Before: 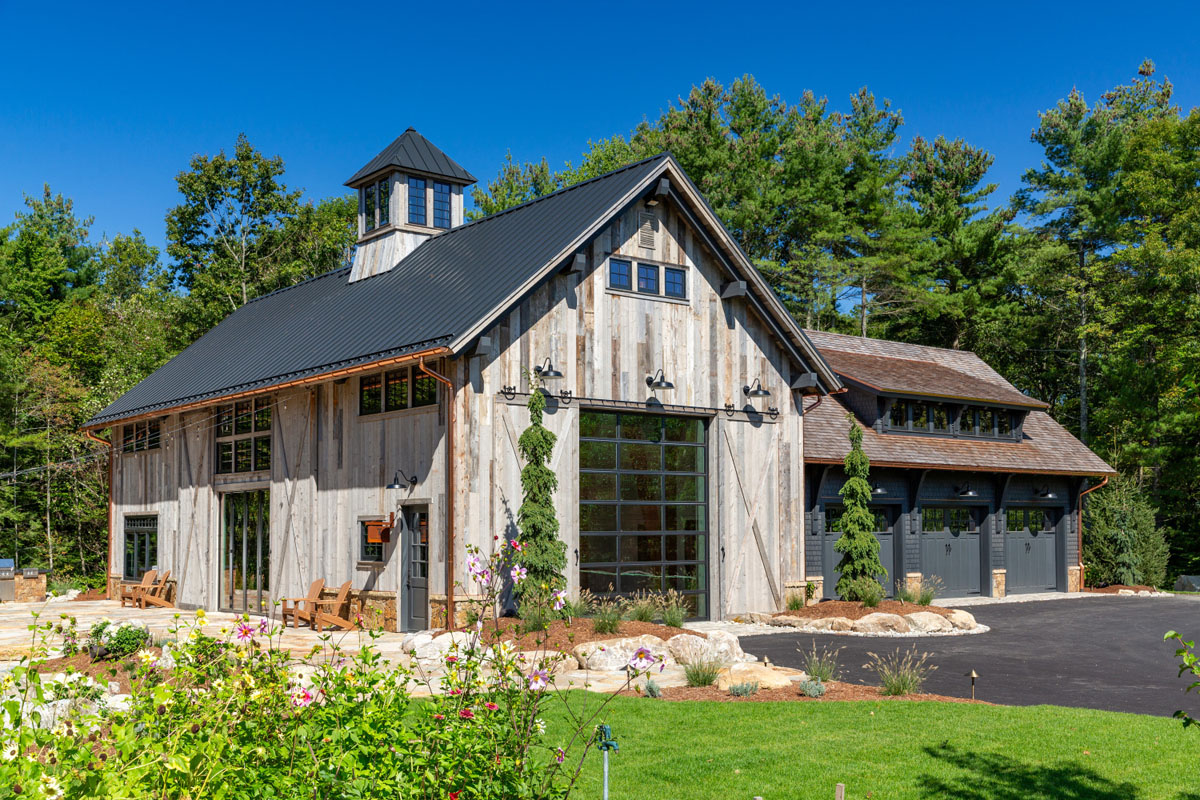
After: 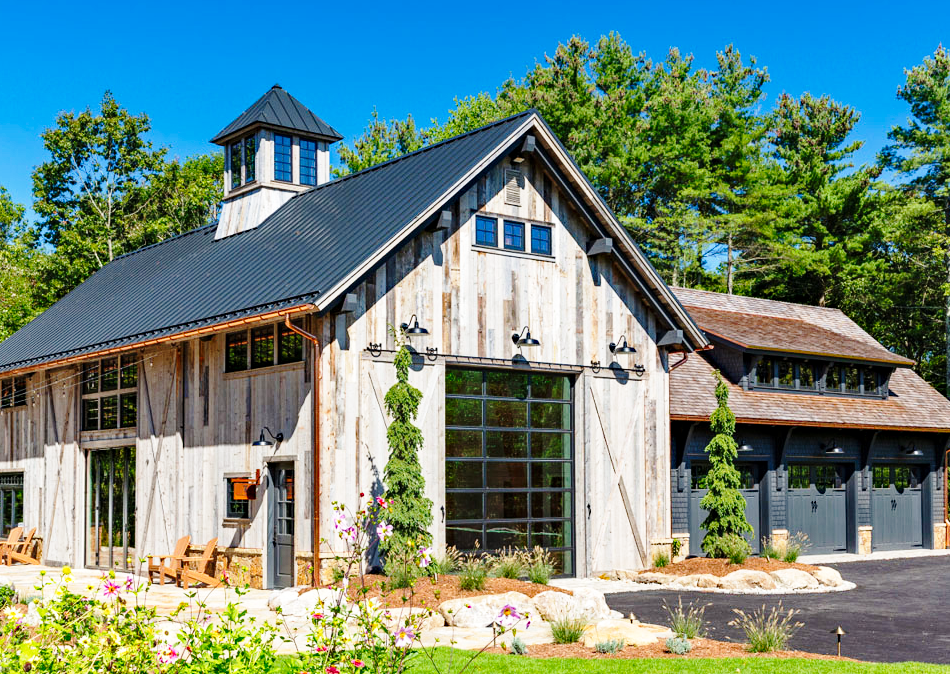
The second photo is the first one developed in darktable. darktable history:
haze removal: strength 0.29, distance 0.25, compatibility mode true, adaptive false
base curve: curves: ch0 [(0, 0) (0.028, 0.03) (0.121, 0.232) (0.46, 0.748) (0.859, 0.968) (1, 1)], preserve colors none
crop: left 11.225%, top 5.381%, right 9.565%, bottom 10.314%
